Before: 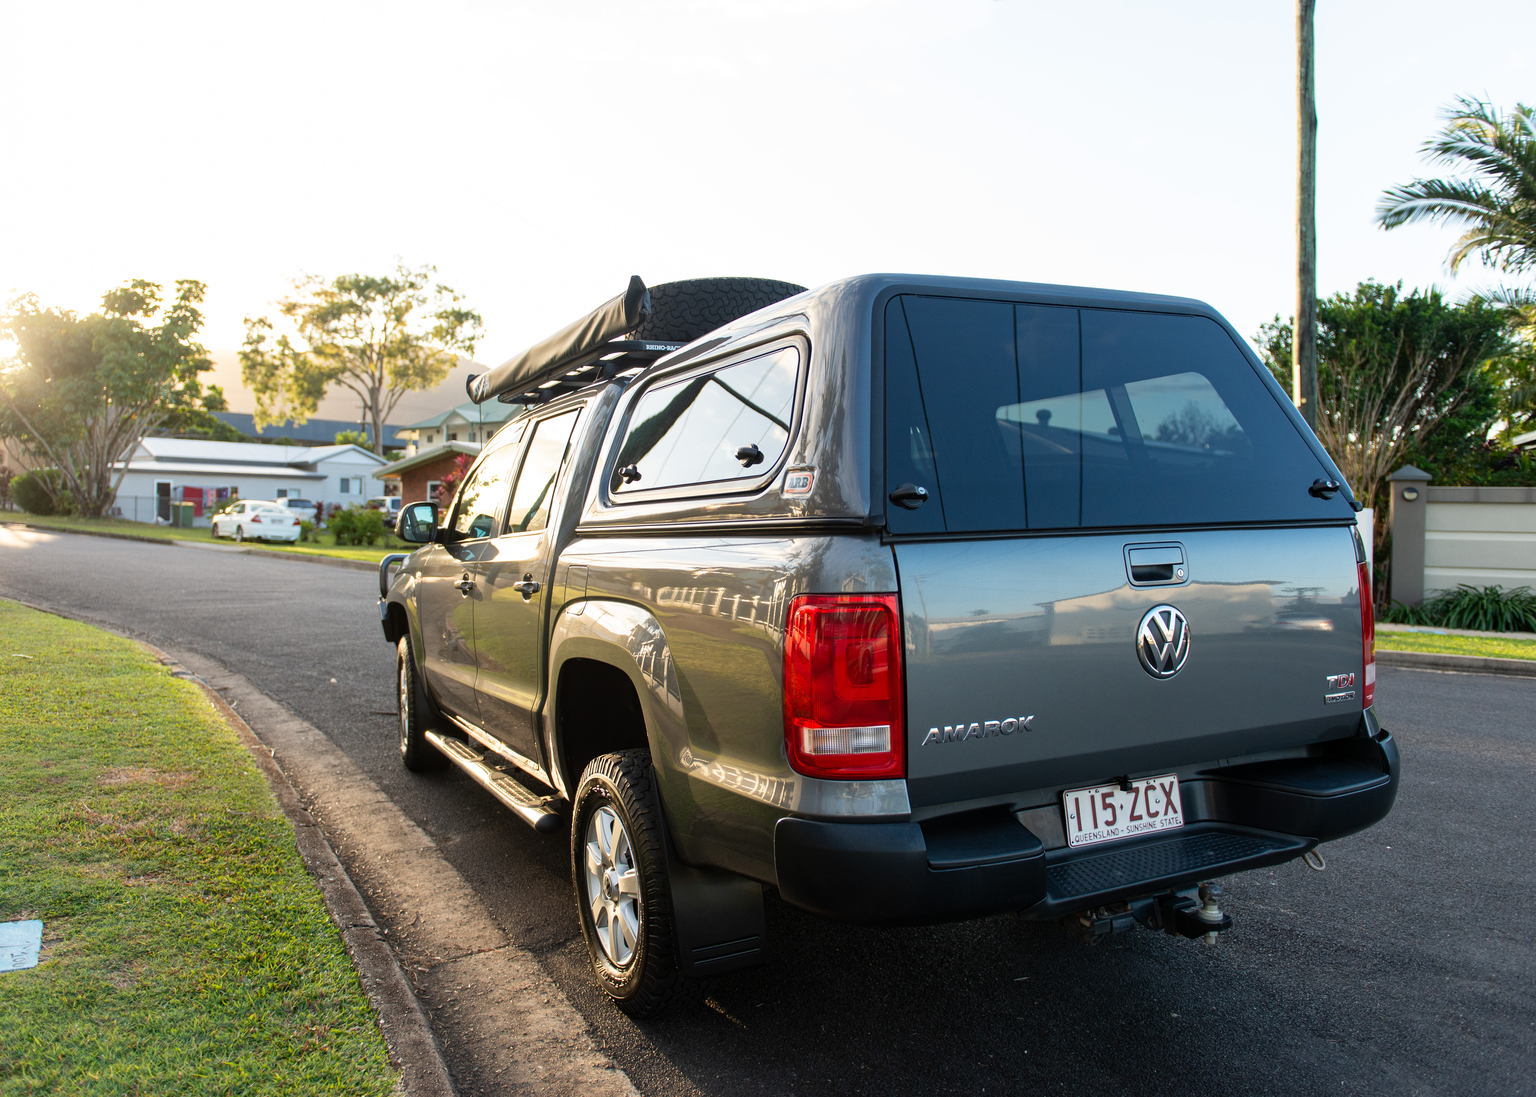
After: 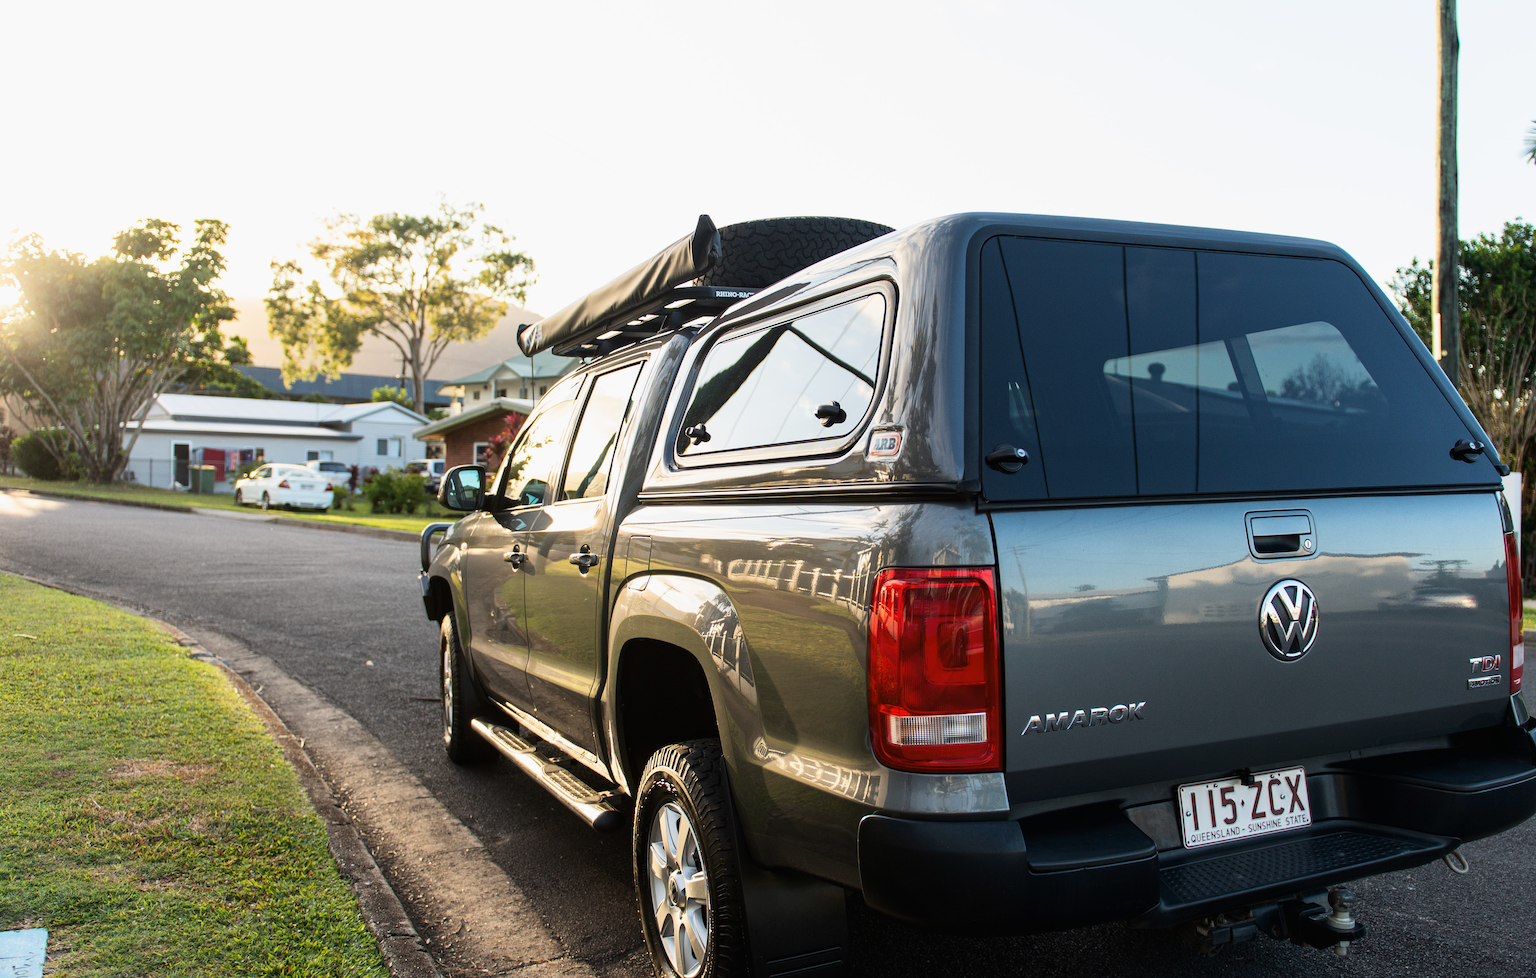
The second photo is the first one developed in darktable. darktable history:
tone curve: curves: ch0 [(0.016, 0.011) (0.204, 0.146) (0.515, 0.476) (0.78, 0.795) (1, 0.981)], color space Lab, linked channels, preserve colors none
crop: top 7.49%, right 9.717%, bottom 11.943%
